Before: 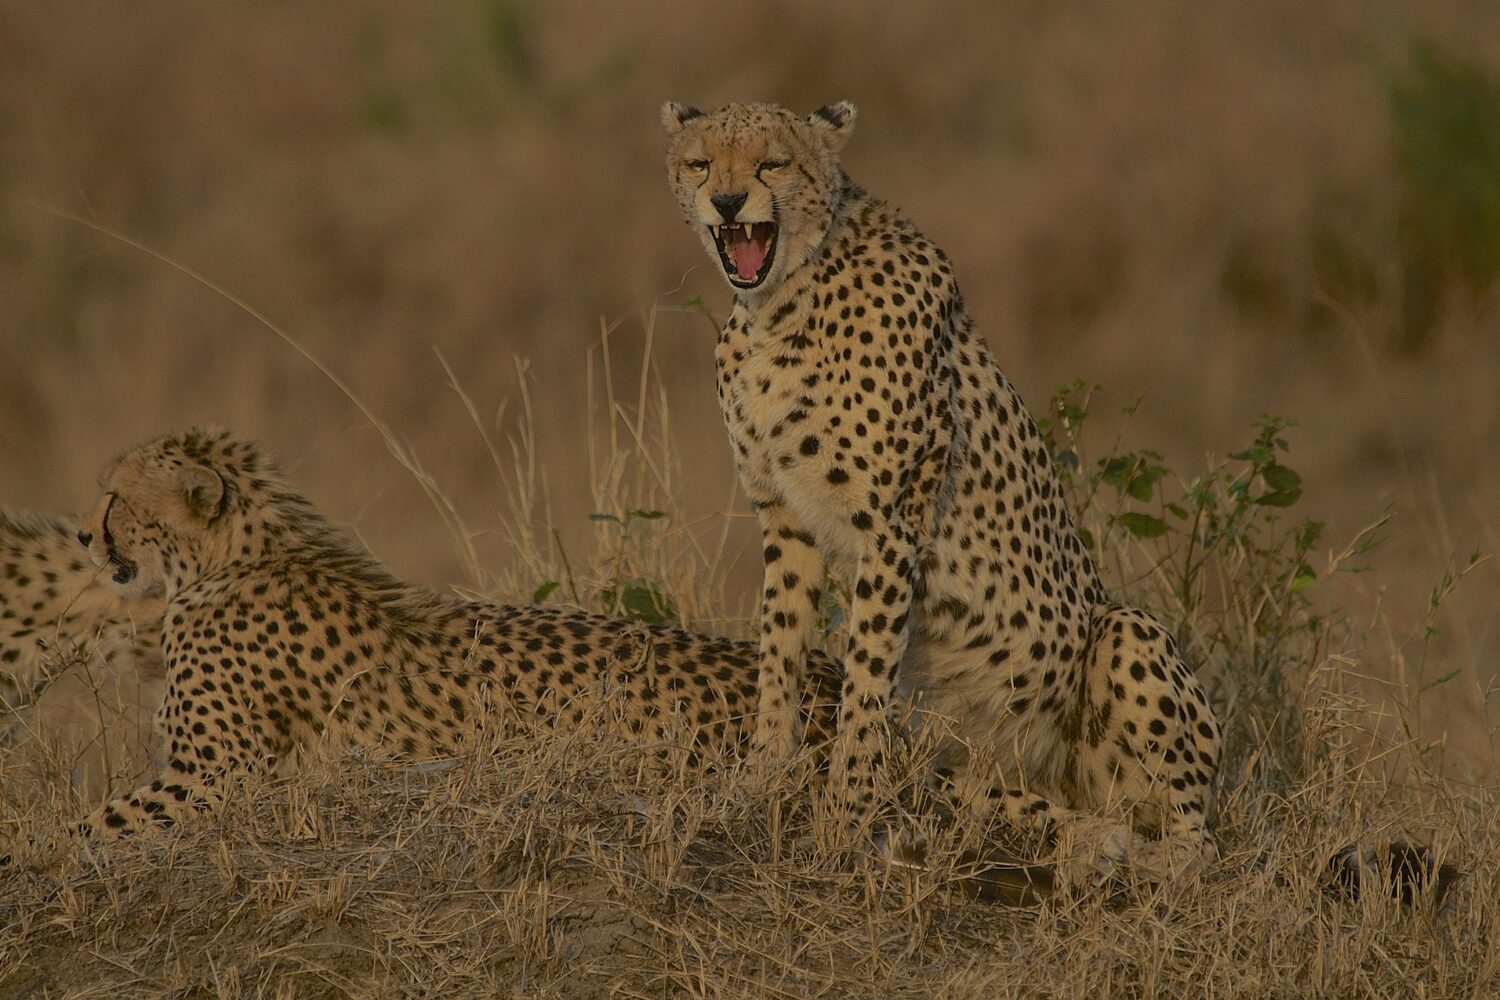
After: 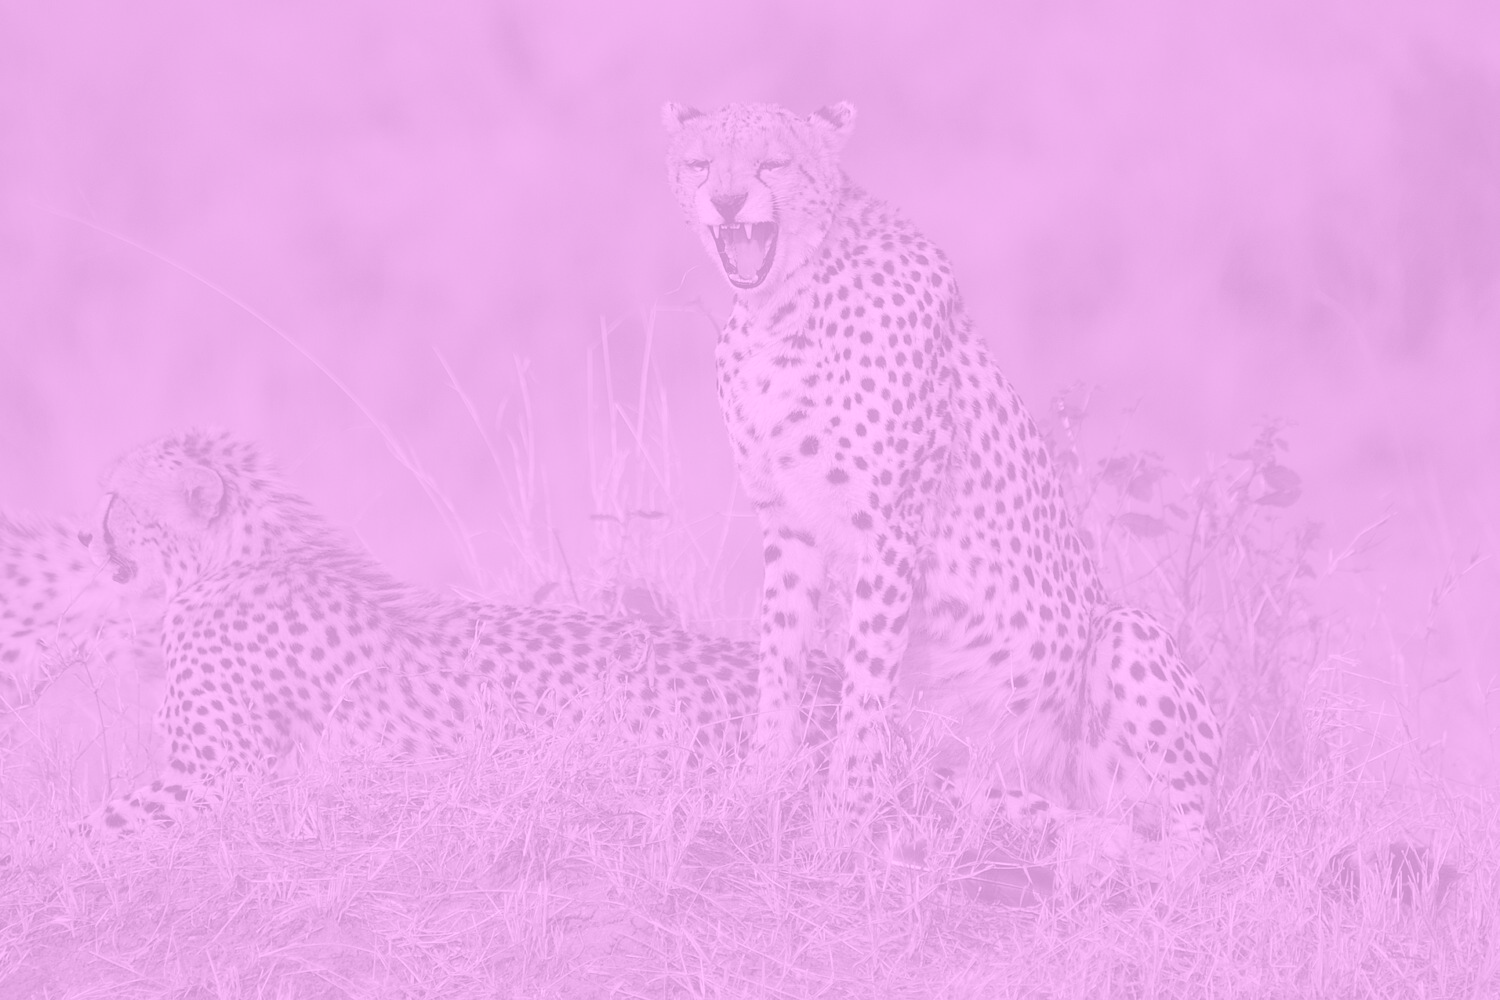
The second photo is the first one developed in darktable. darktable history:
colorize: hue 331.2°, saturation 69%, source mix 30.28%, lightness 69.02%, version 1
white balance: red 0.967, blue 1.119, emerald 0.756
